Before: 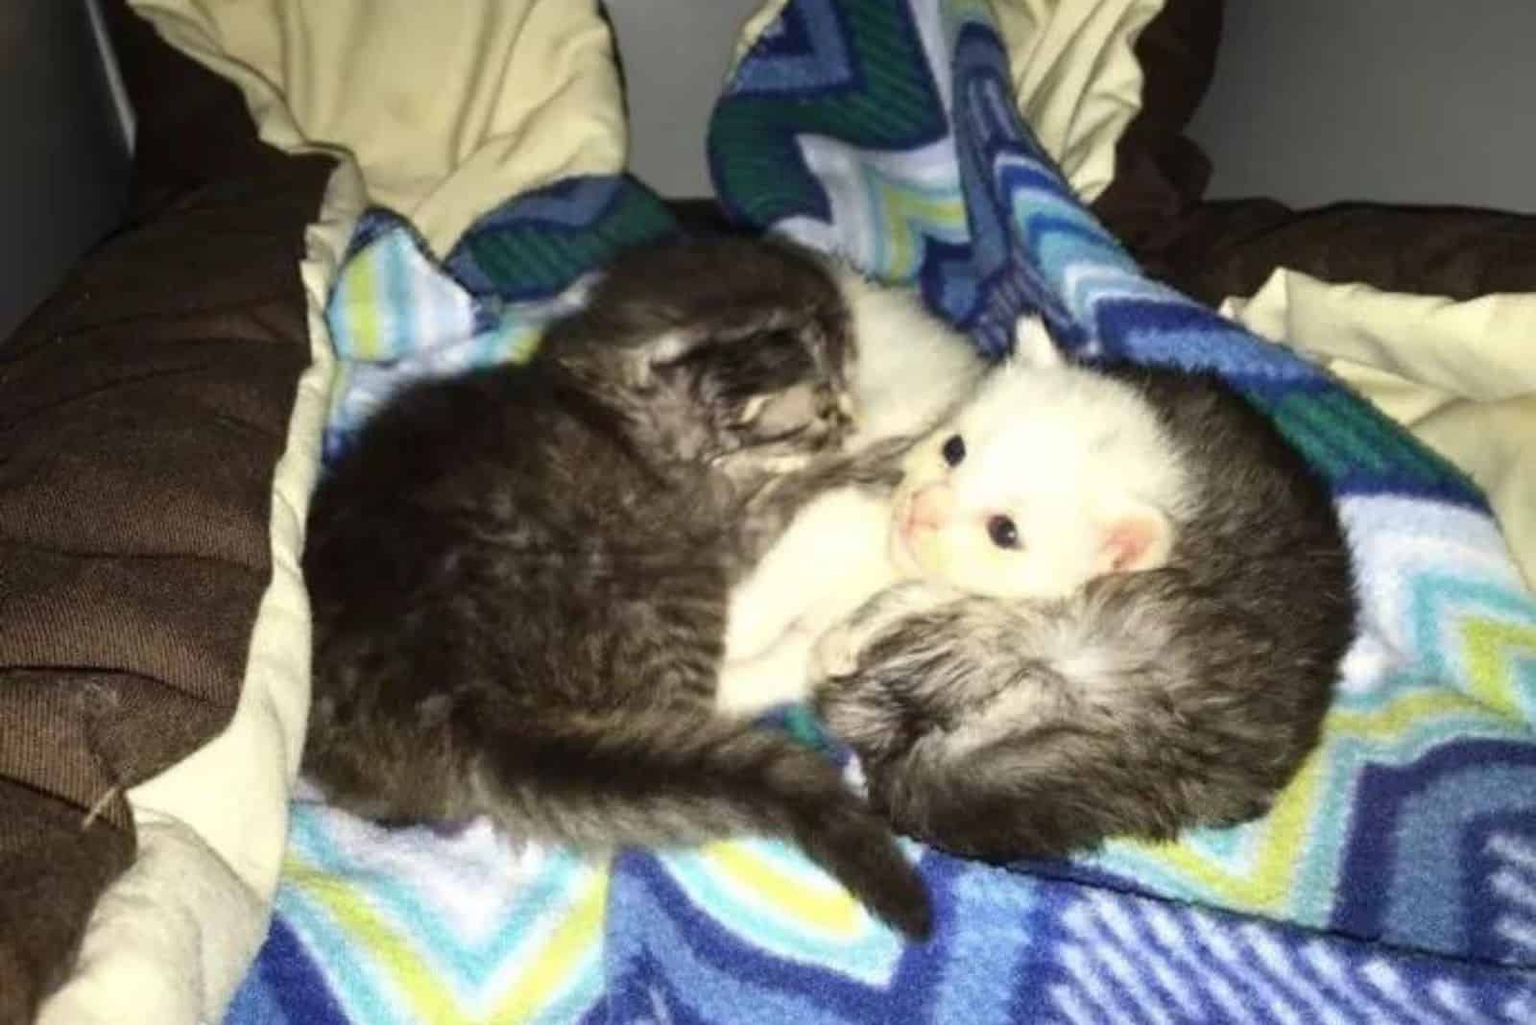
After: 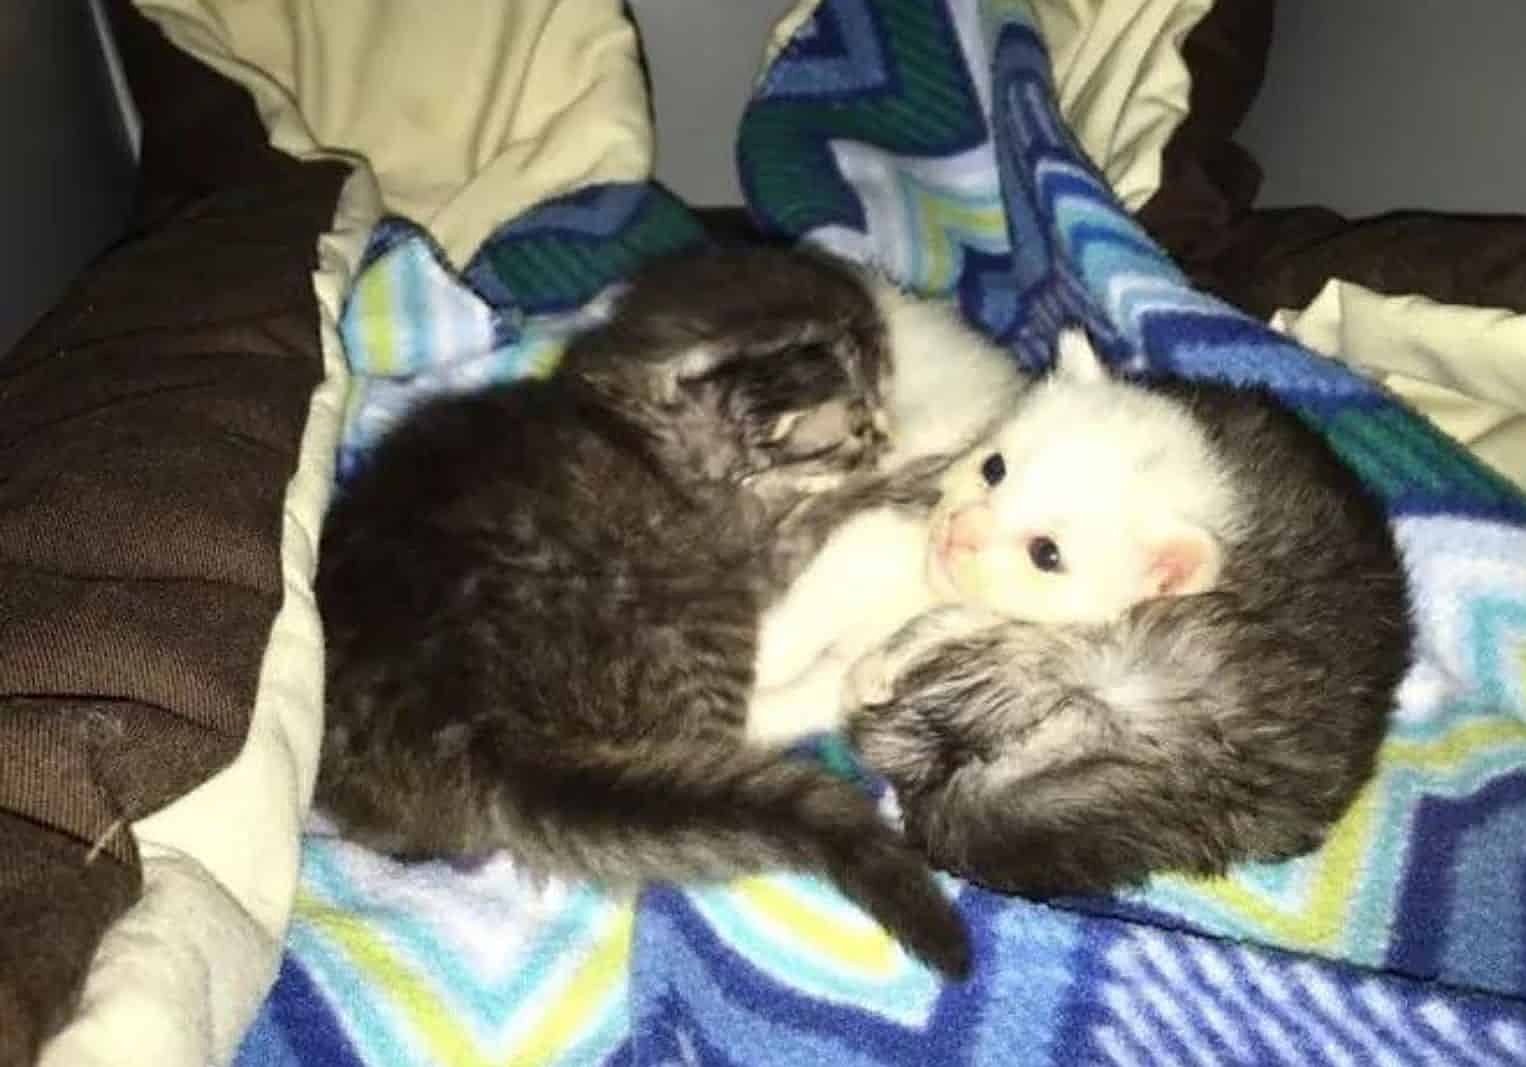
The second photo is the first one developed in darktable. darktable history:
sharpen: on, module defaults
crop: right 4.576%, bottom 0.047%
